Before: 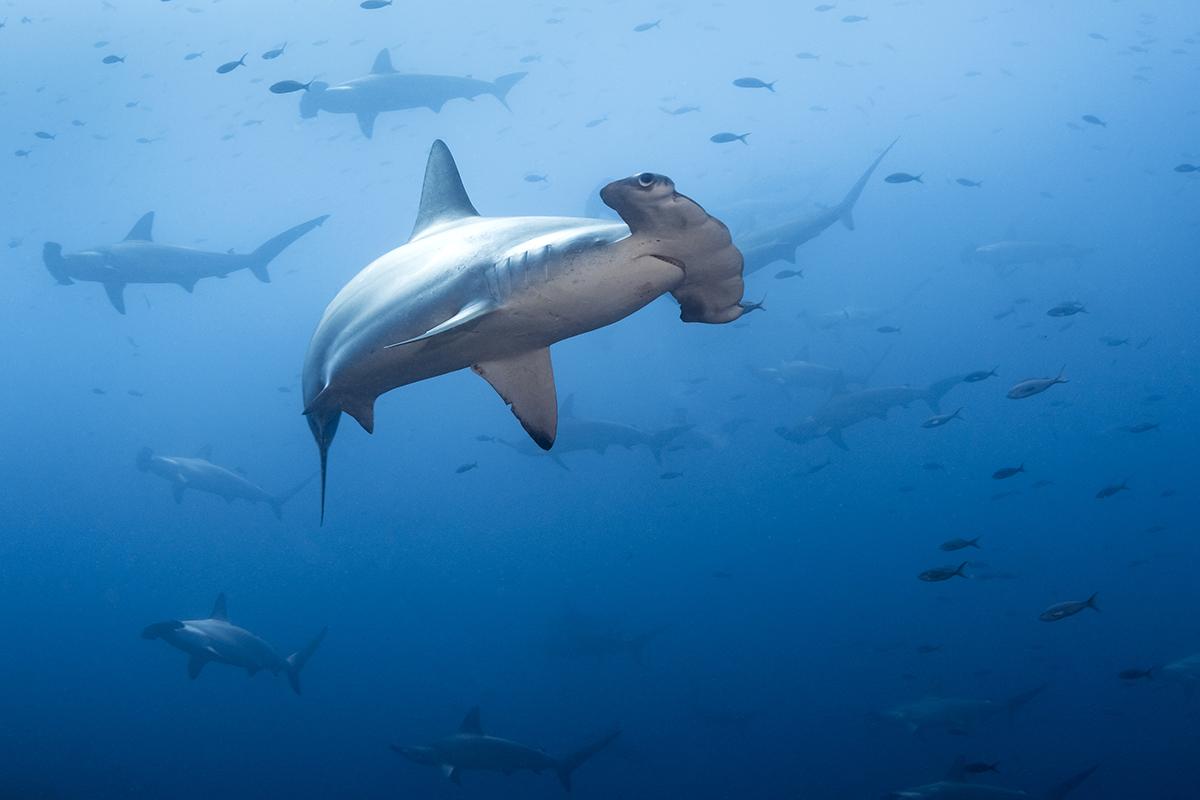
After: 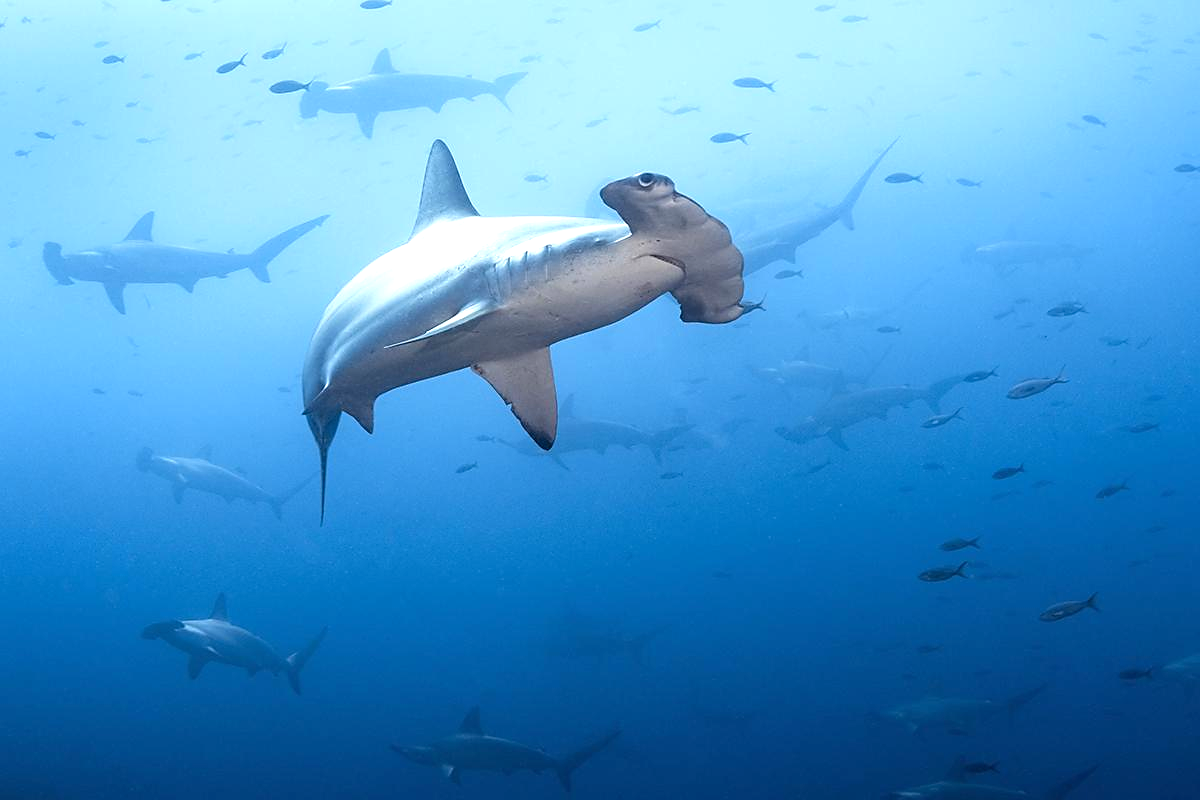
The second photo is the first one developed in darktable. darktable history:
exposure: exposure 0.661 EV, compensate highlight preservation false
sharpen: radius 1.864, amount 0.398, threshold 1.271
